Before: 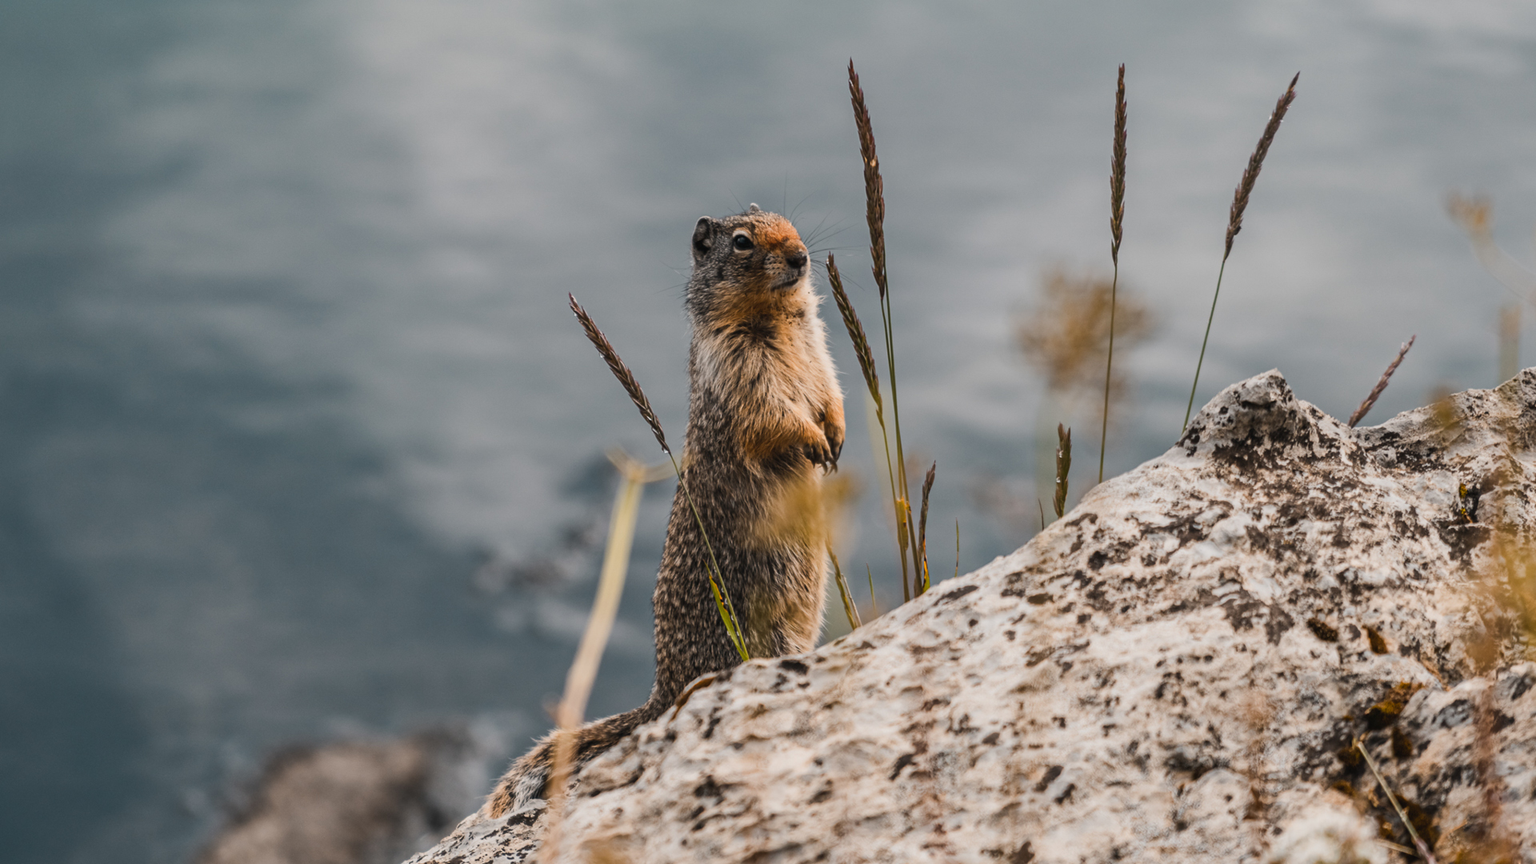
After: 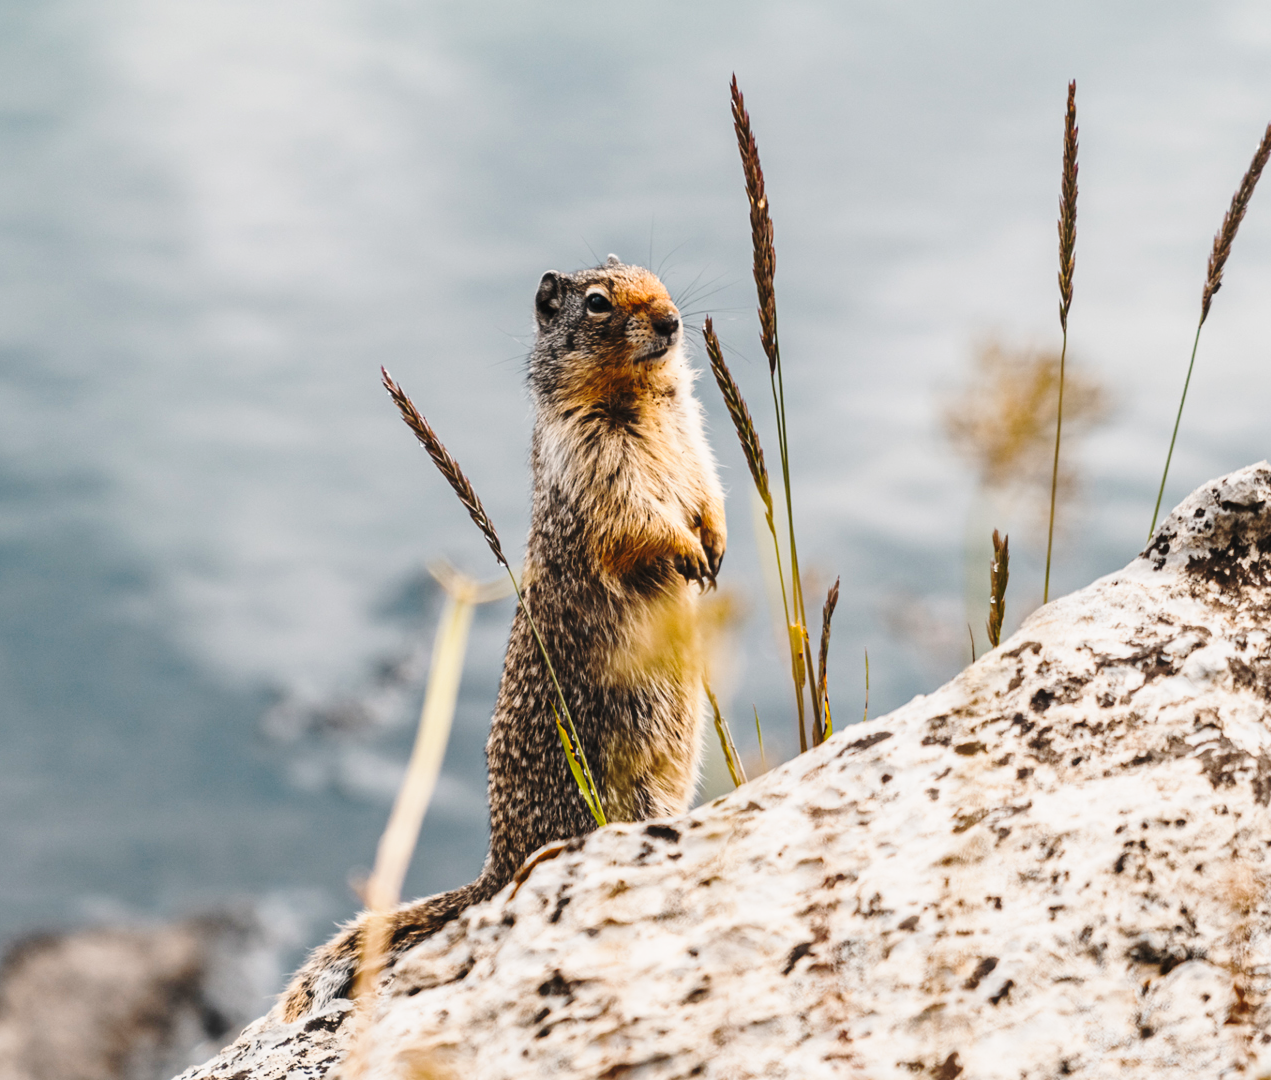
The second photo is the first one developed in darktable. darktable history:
base curve: curves: ch0 [(0, 0) (0.032, 0.037) (0.105, 0.228) (0.435, 0.76) (0.856, 0.983) (1, 1)], preserve colors none
crop: left 17.209%, right 16.546%
